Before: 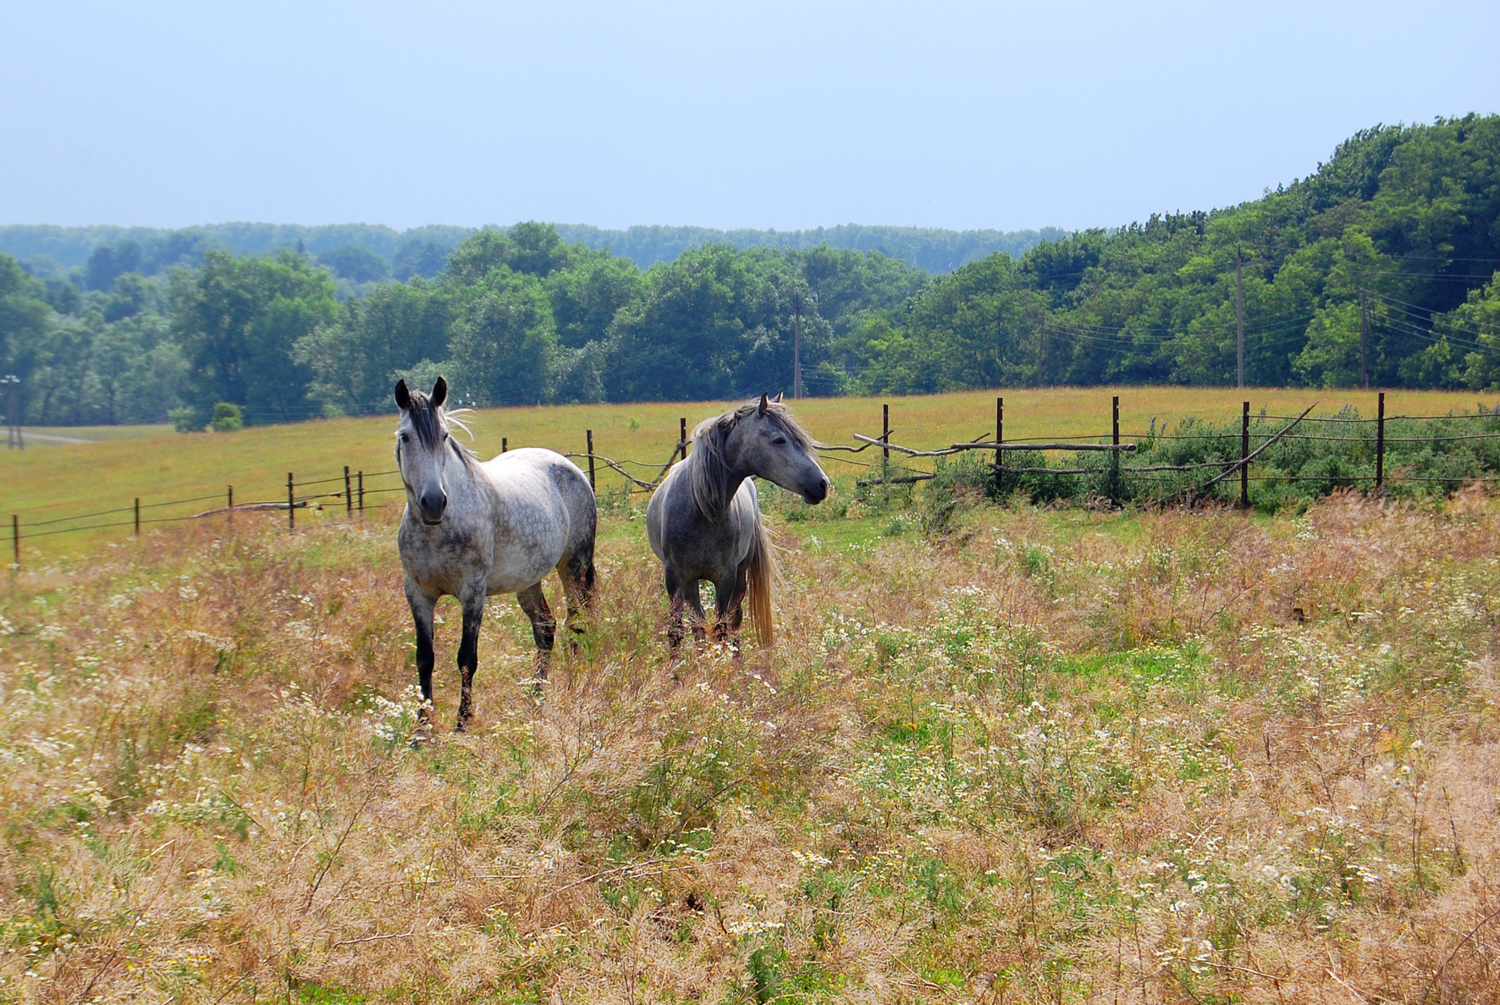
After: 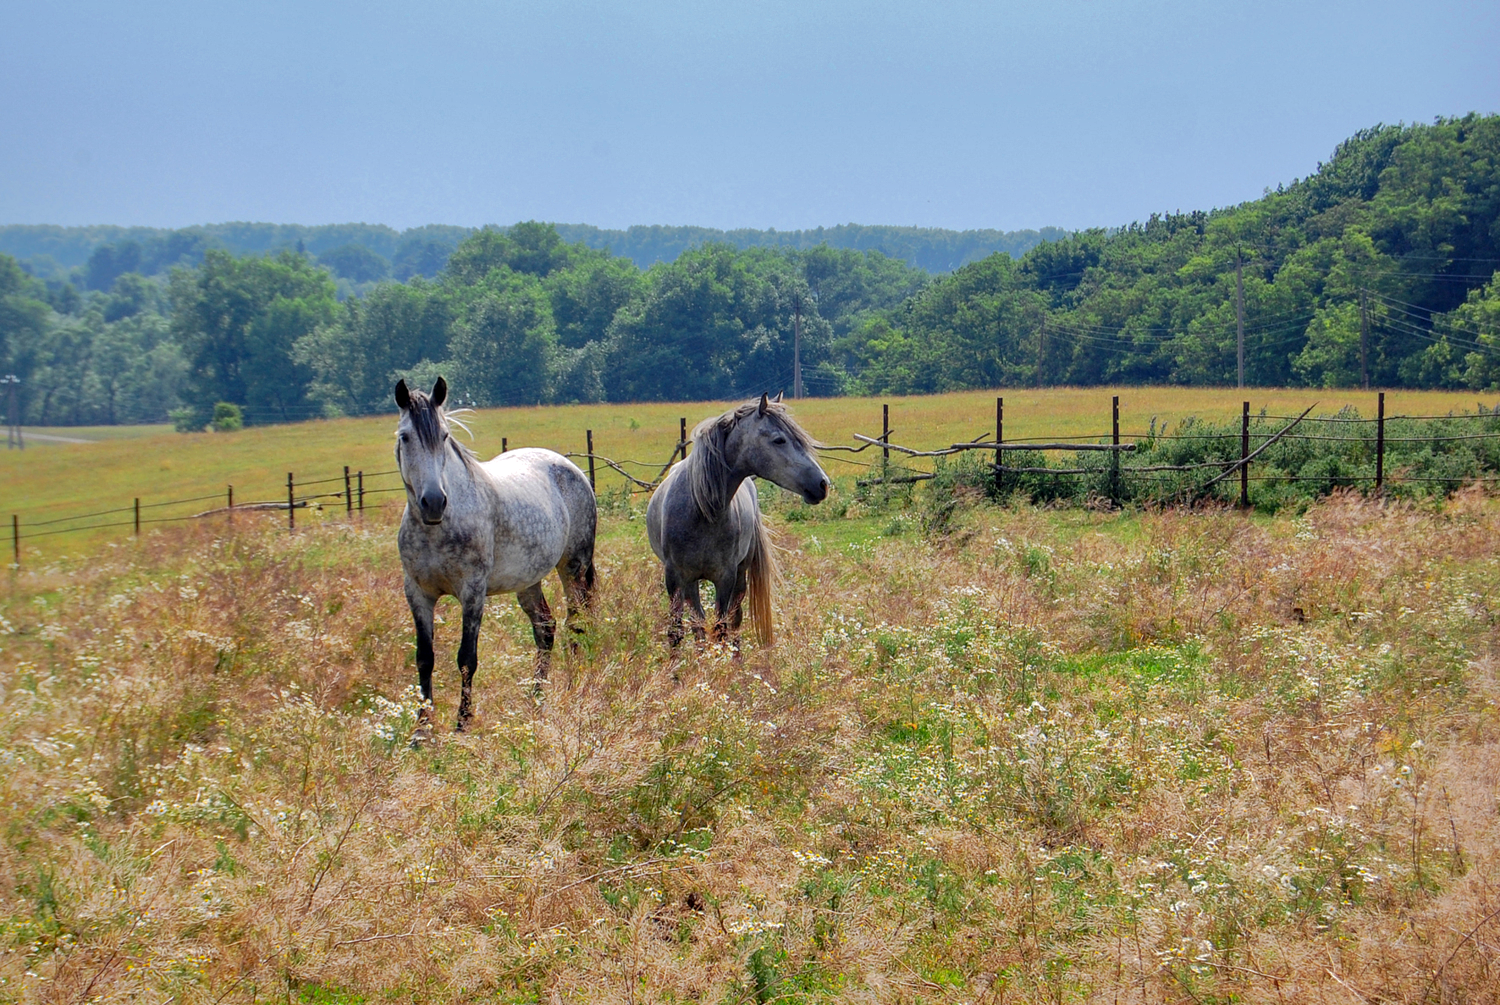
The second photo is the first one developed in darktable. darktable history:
local contrast: on, module defaults
shadows and highlights: shadows 25.03, highlights -69.04
